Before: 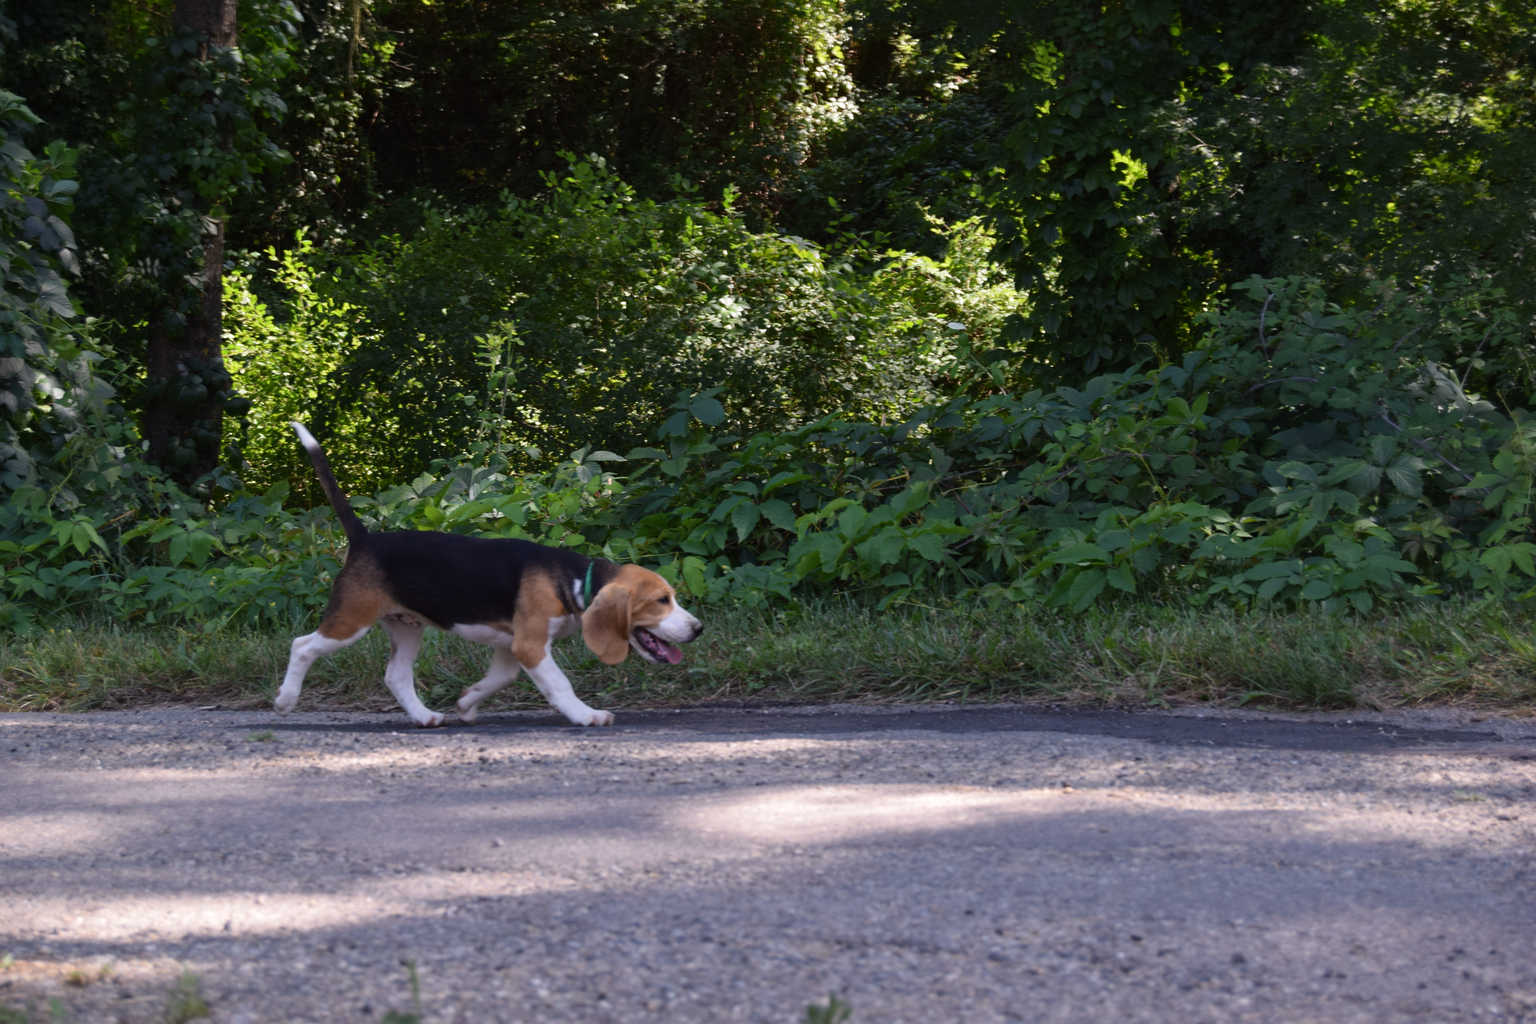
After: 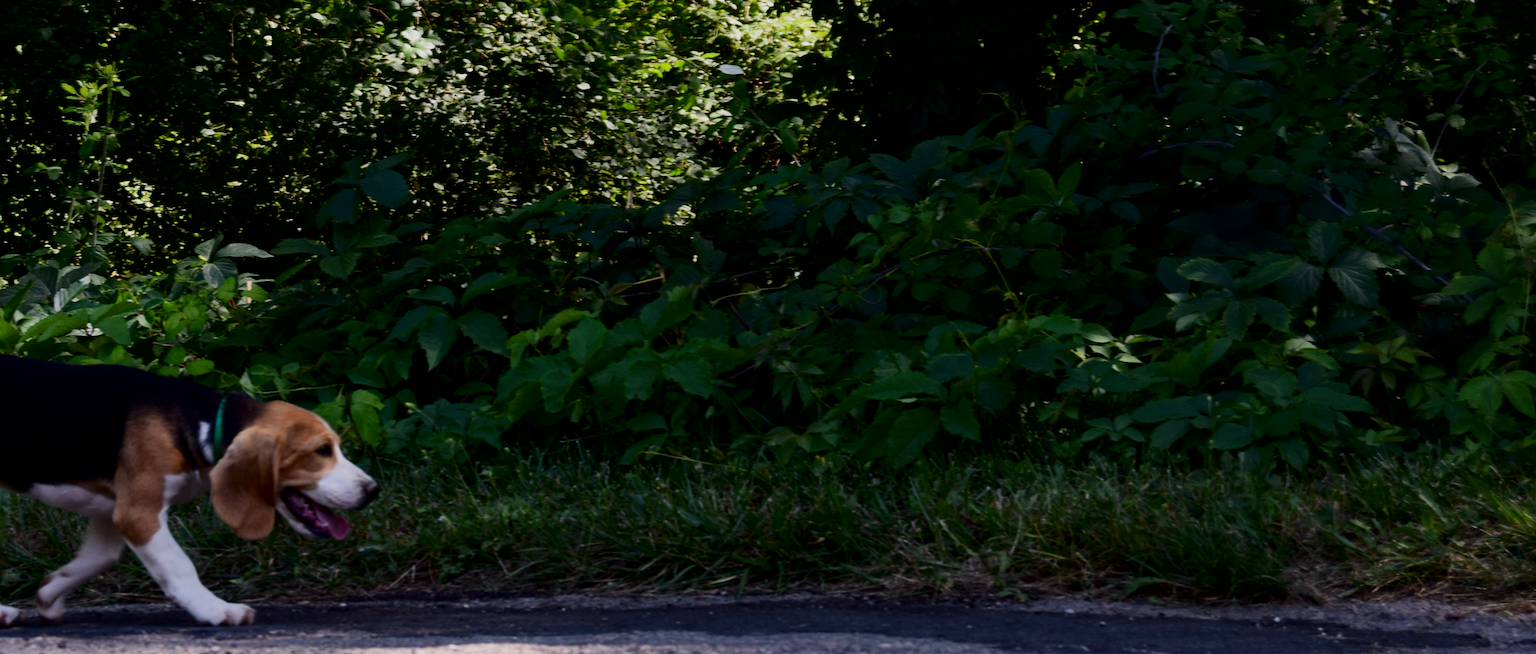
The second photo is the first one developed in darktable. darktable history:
filmic rgb: black relative exposure -7.65 EV, white relative exposure 4.56 EV, hardness 3.61, contrast 1.115
crop and rotate: left 28.056%, top 26.992%, bottom 27.017%
levels: levels [0, 0.492, 0.984]
contrast brightness saturation: contrast 0.187, brightness -0.23, saturation 0.107
